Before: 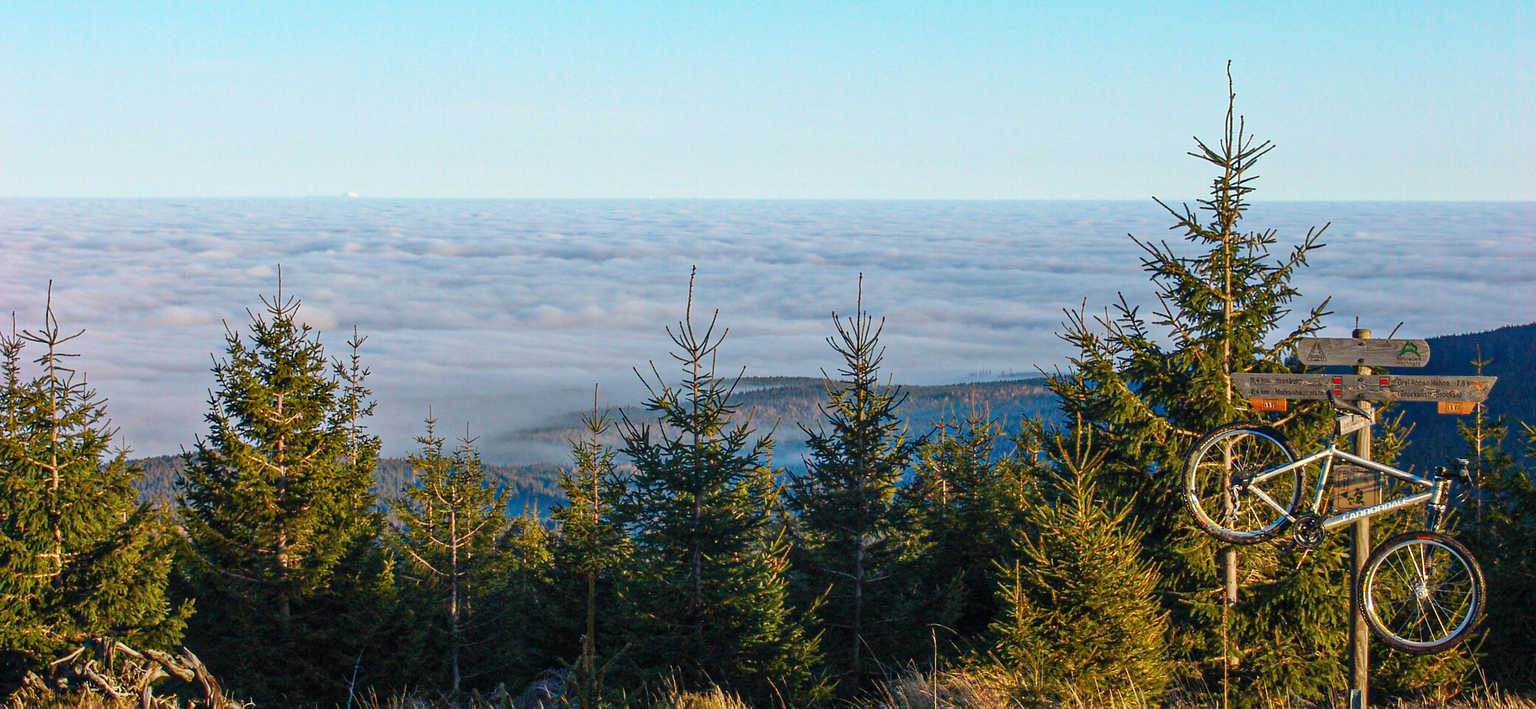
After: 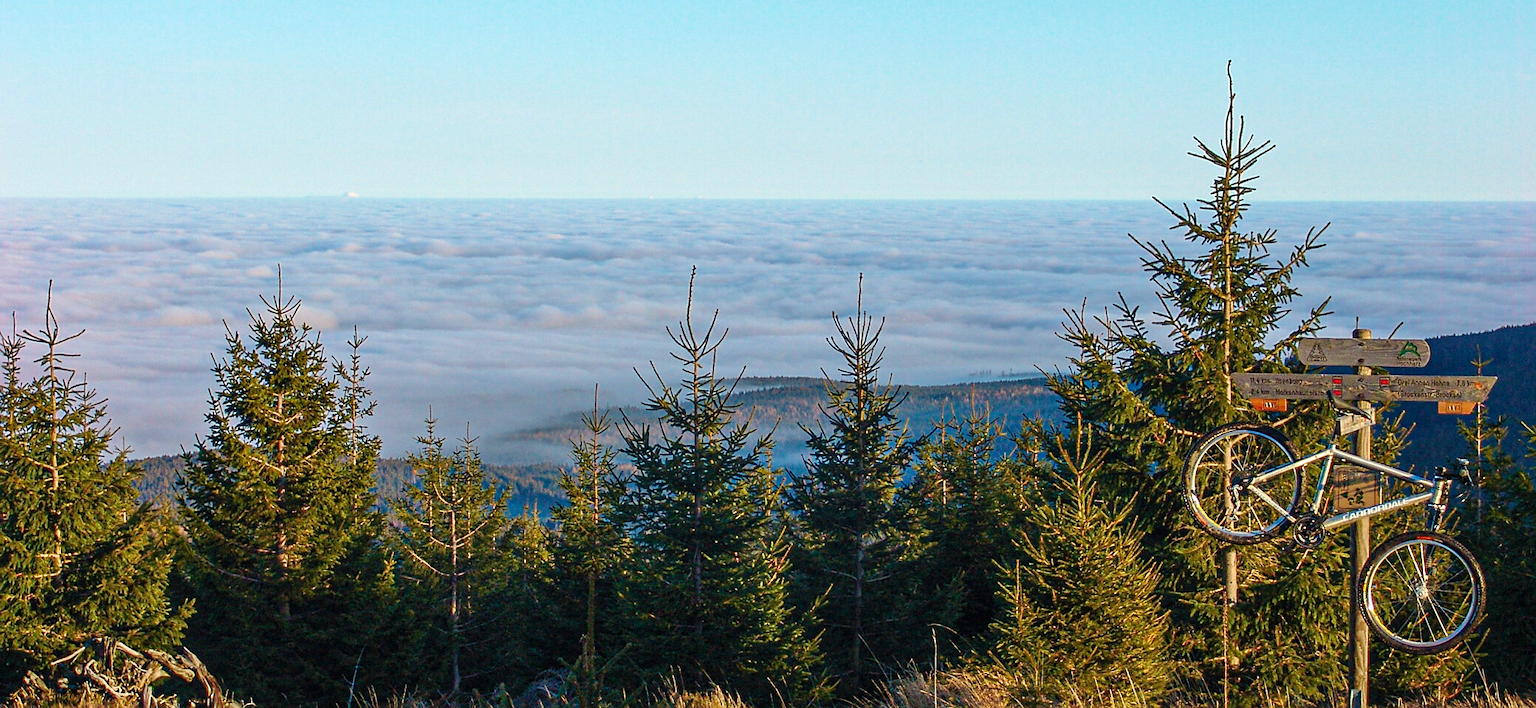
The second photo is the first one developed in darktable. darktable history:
sharpen: radius 1.884, amount 0.415, threshold 1.695
velvia: on, module defaults
